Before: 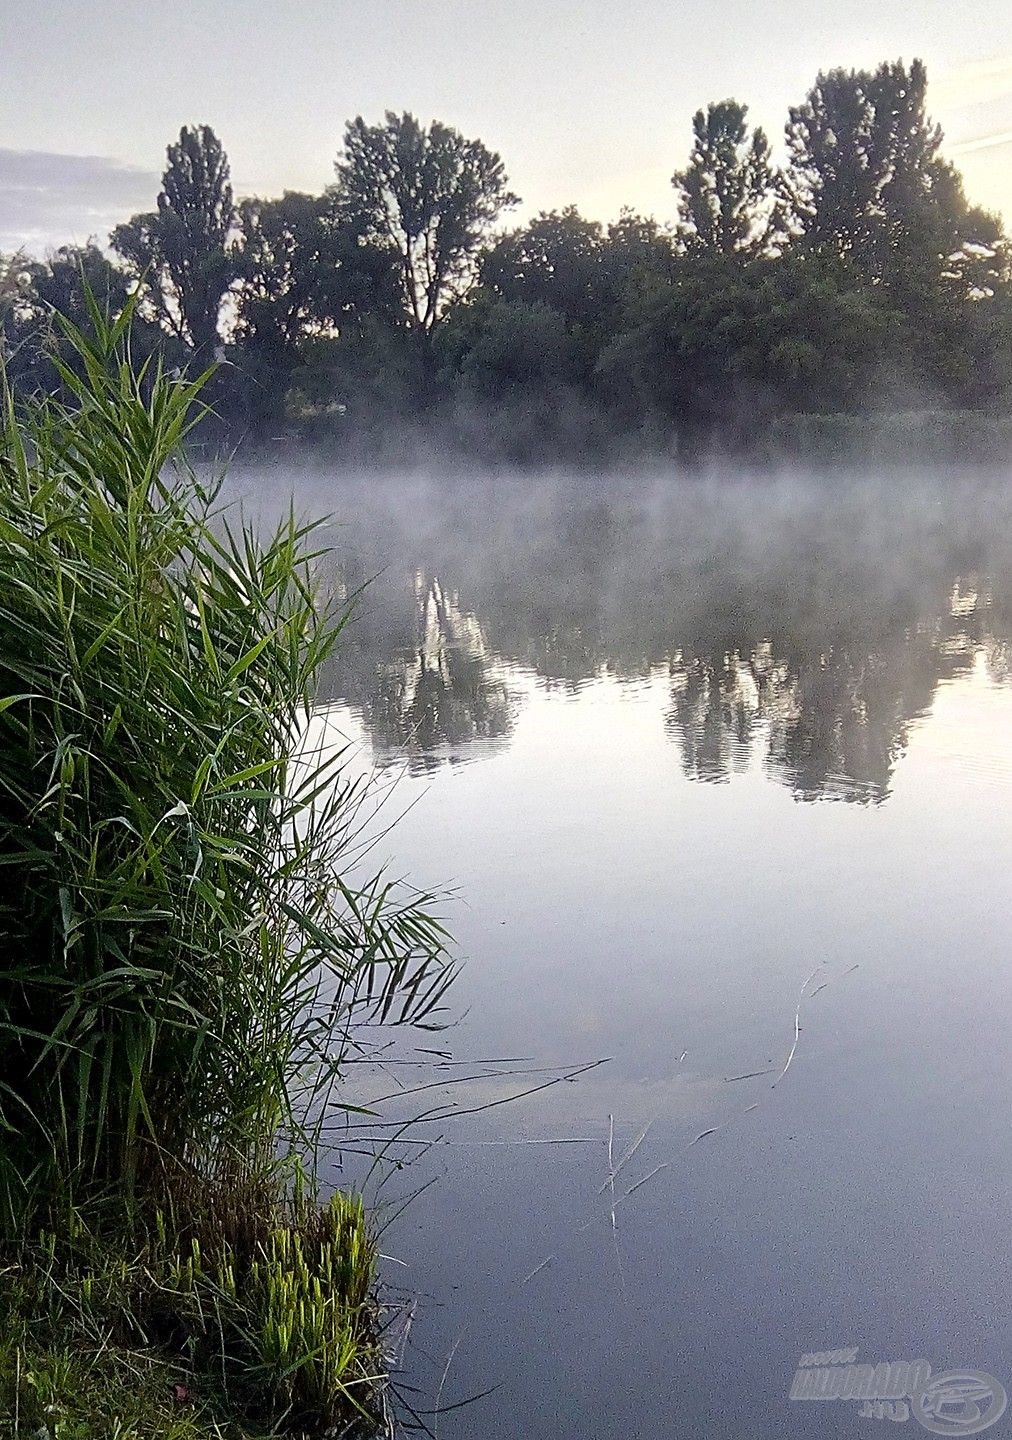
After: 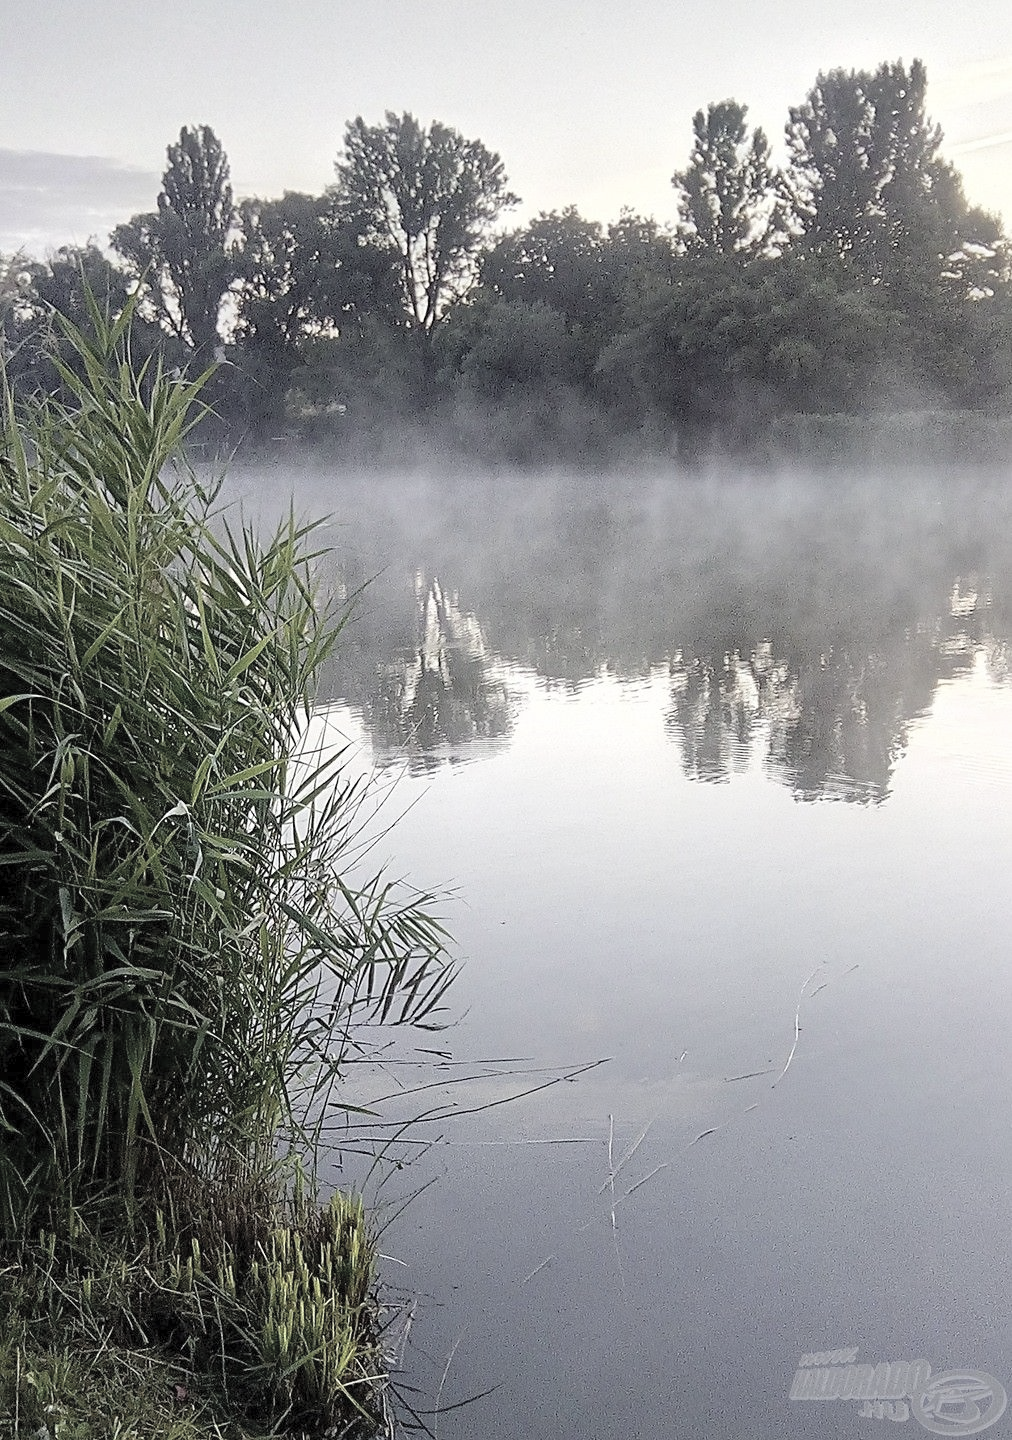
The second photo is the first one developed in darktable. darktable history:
contrast brightness saturation: brightness 0.18, saturation -0.5
exposure: compensate highlight preservation false
